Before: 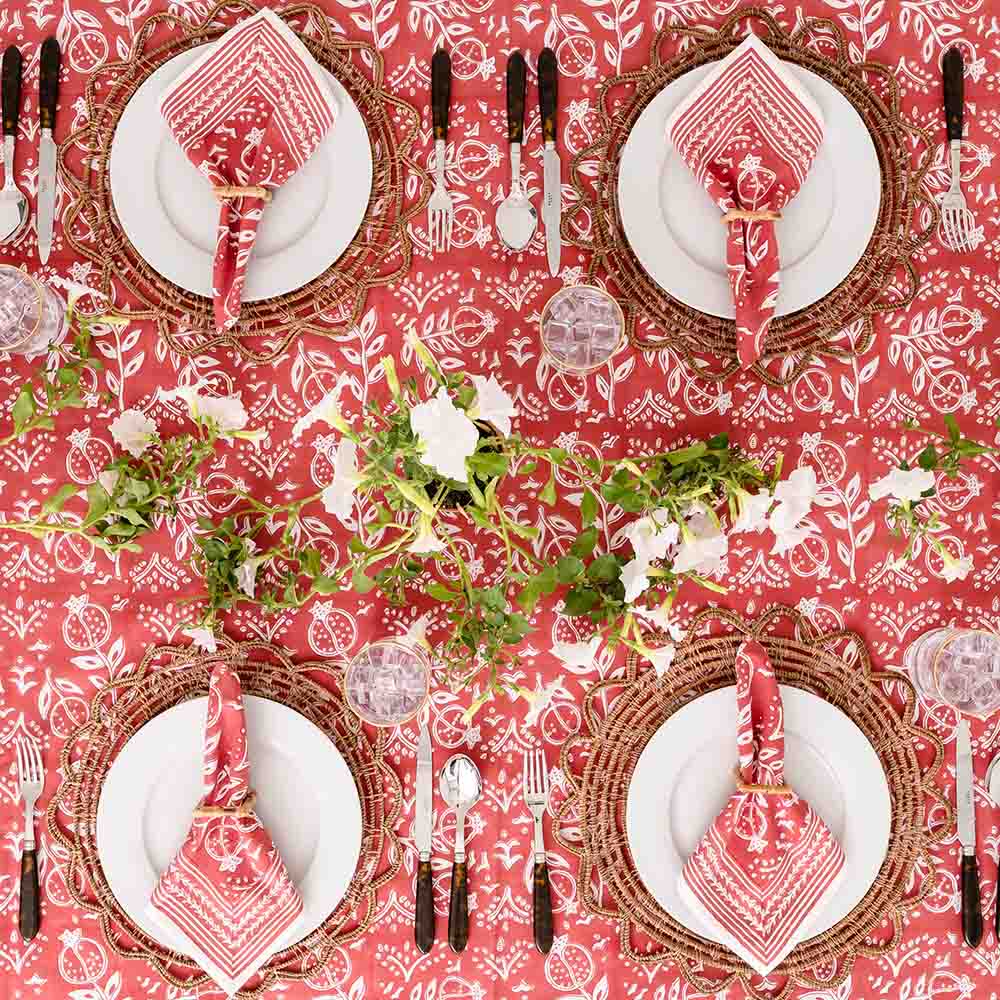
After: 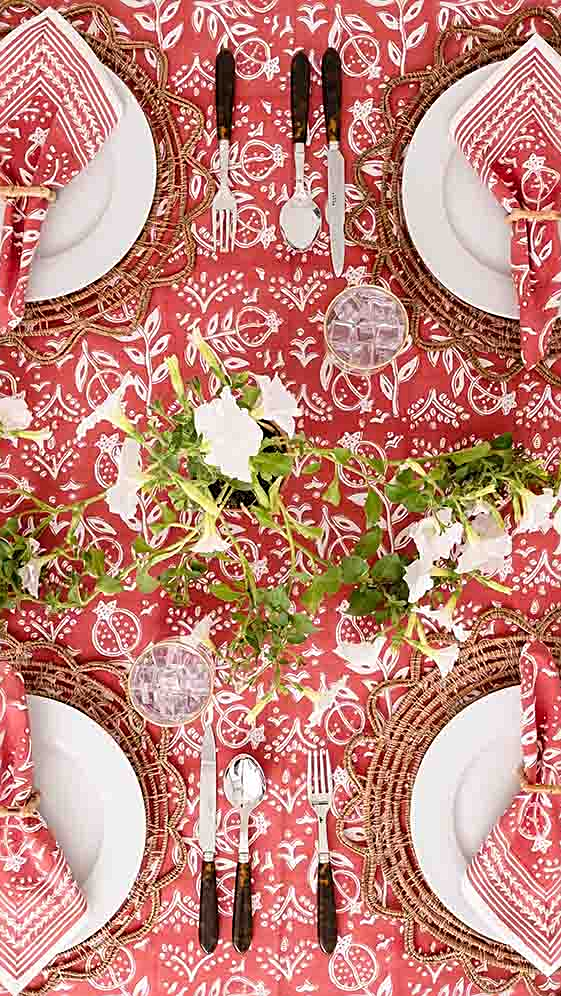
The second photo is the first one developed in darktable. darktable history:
crop: left 21.674%, right 22.086%
sharpen: radius 2.167, amount 0.381, threshold 0
